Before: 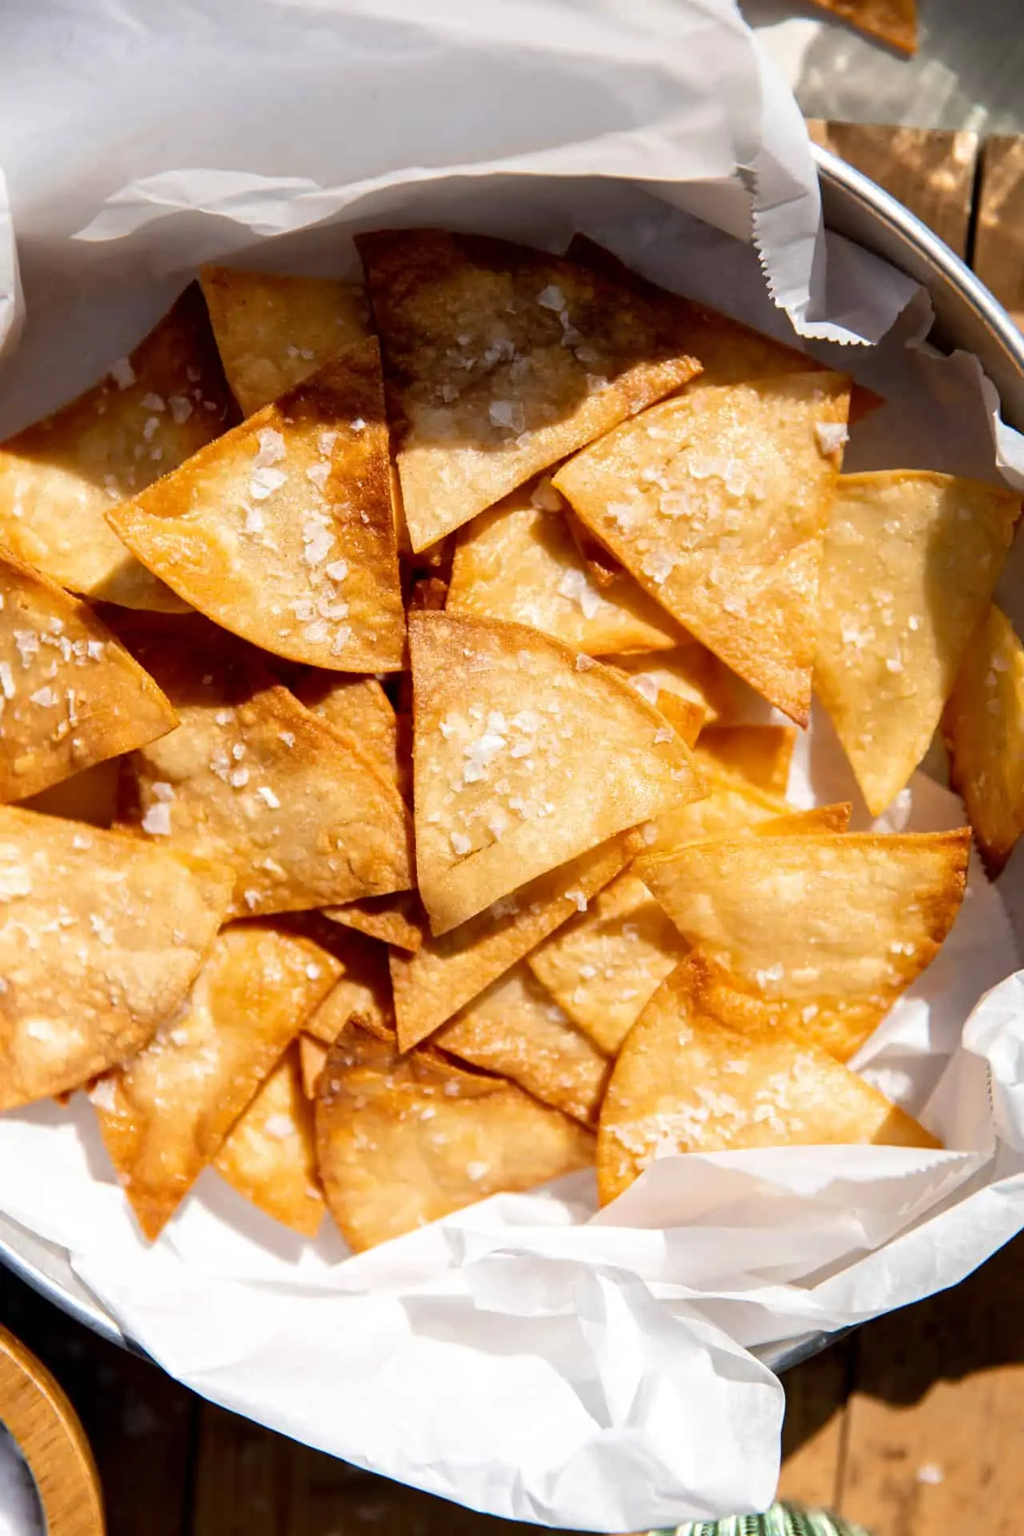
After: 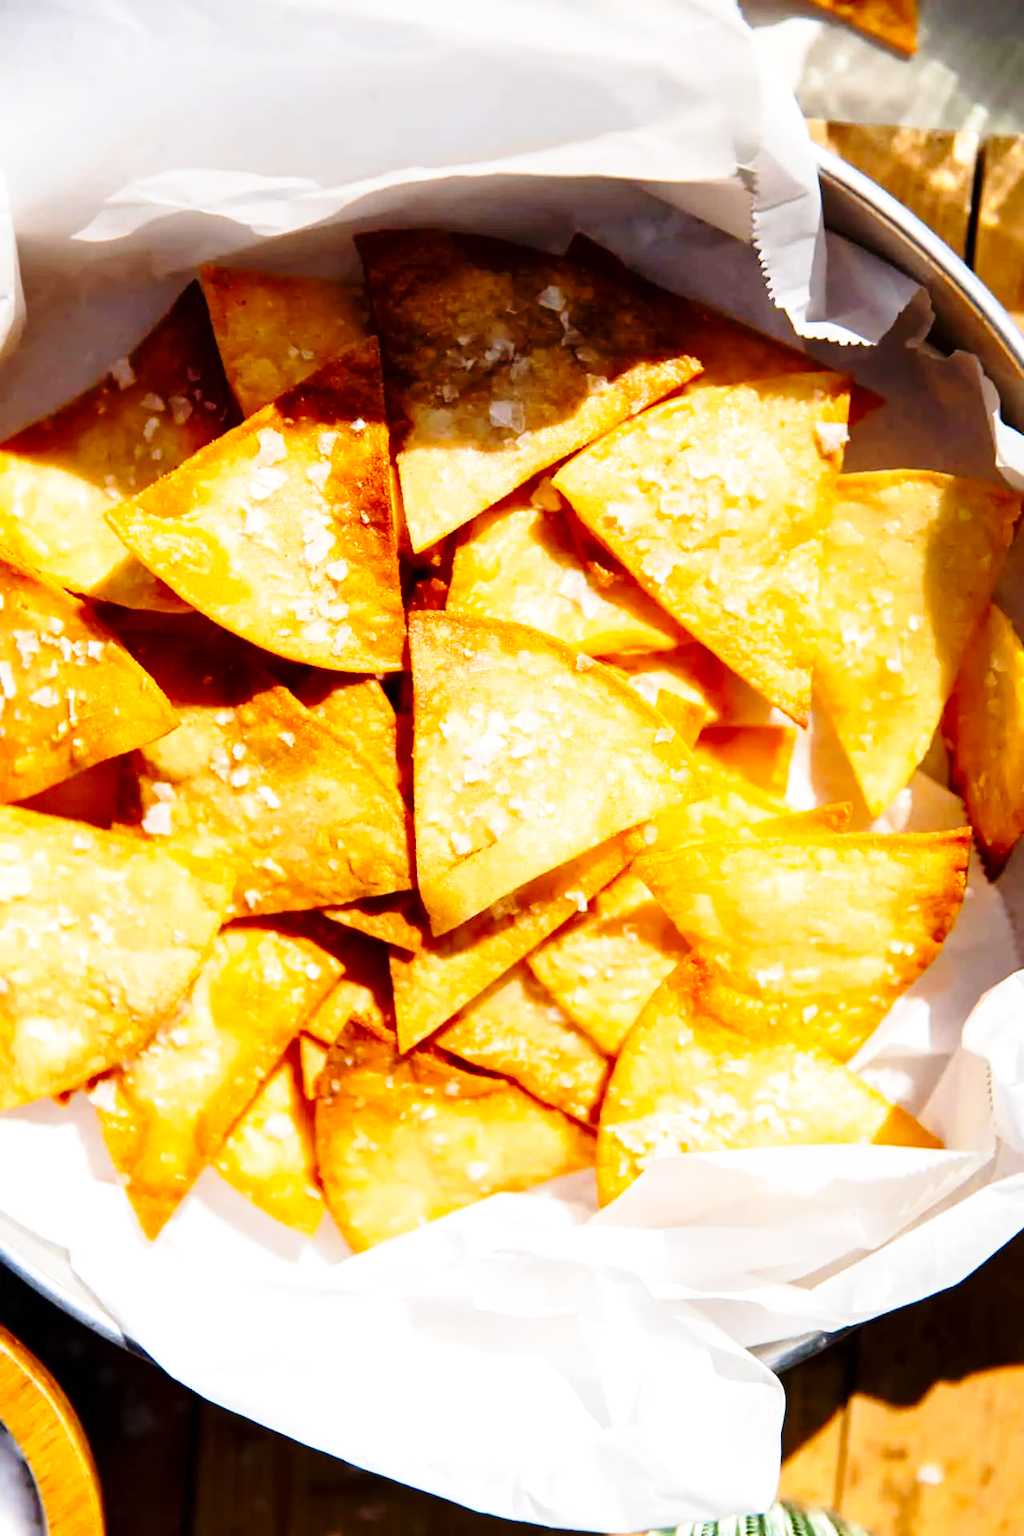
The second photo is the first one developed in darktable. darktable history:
base curve: curves: ch0 [(0, 0) (0.028, 0.03) (0.121, 0.232) (0.46, 0.748) (0.859, 0.968) (1, 1)], preserve colors none
color balance: contrast 6.48%, output saturation 113.3%
